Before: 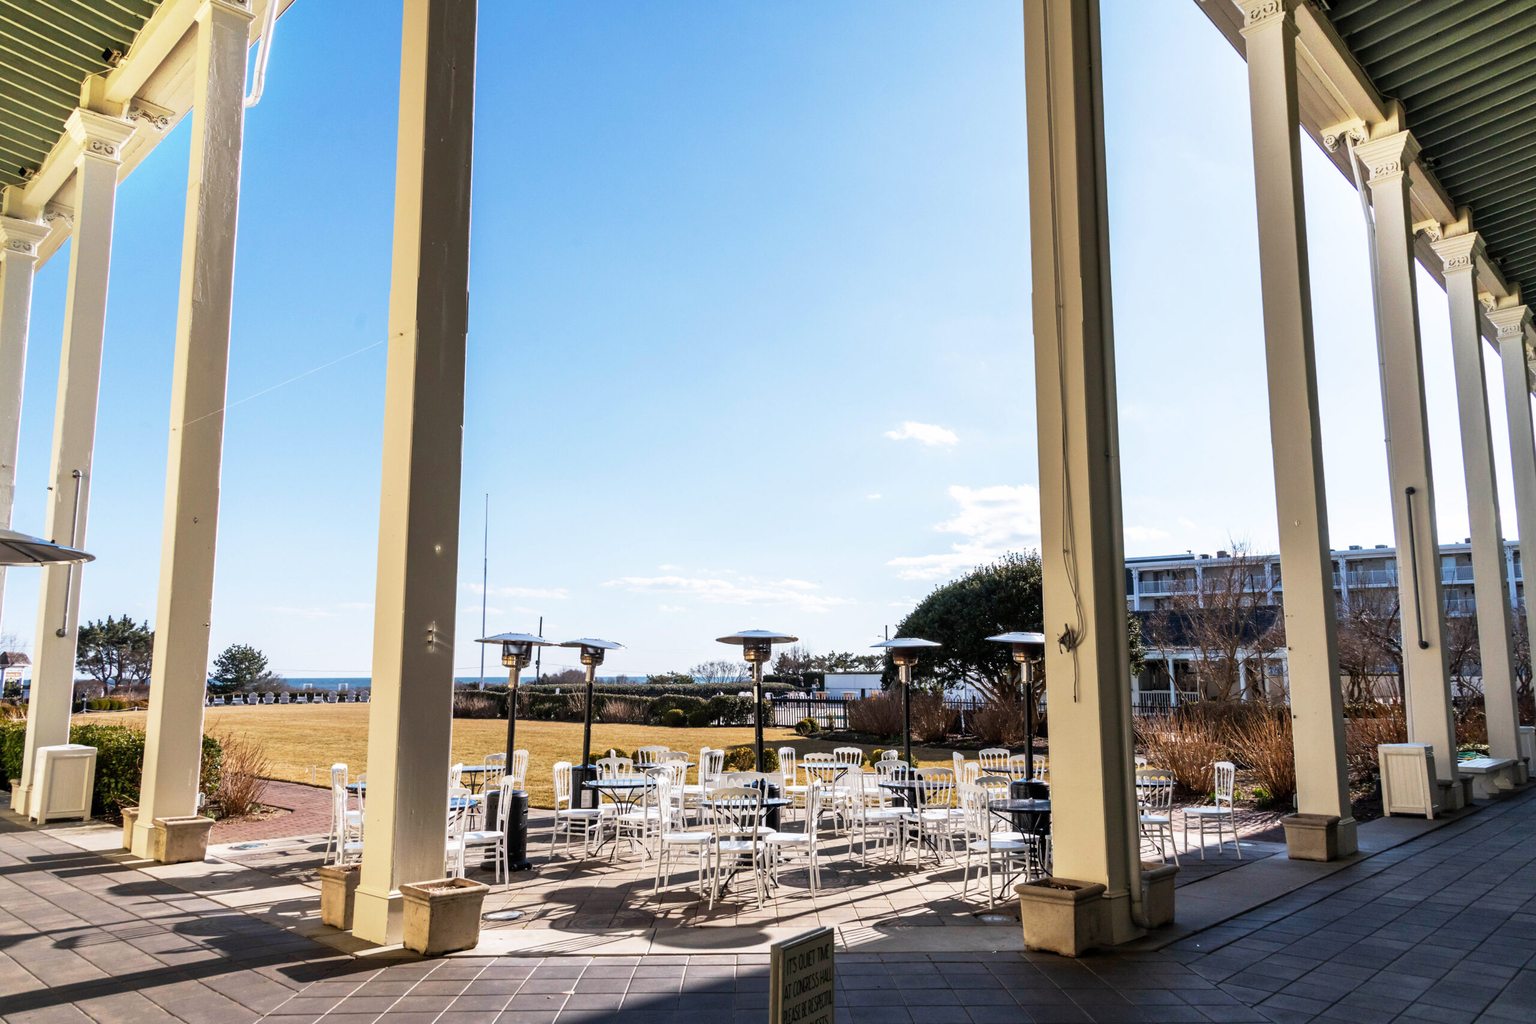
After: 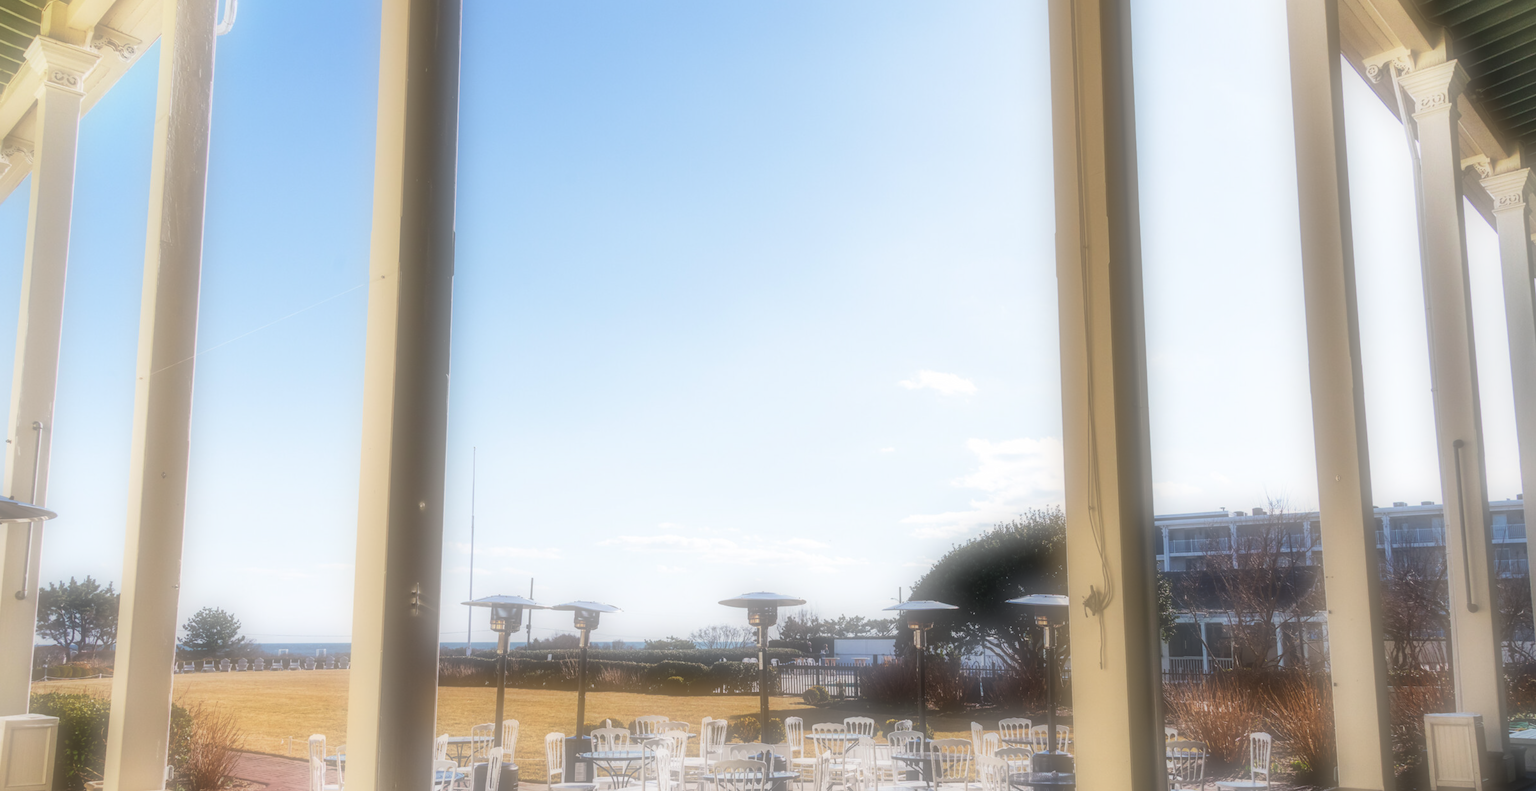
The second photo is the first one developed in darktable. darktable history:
crop: left 2.737%, top 7.287%, right 3.421%, bottom 20.179%
soften: on, module defaults
exposure: compensate highlight preservation false
